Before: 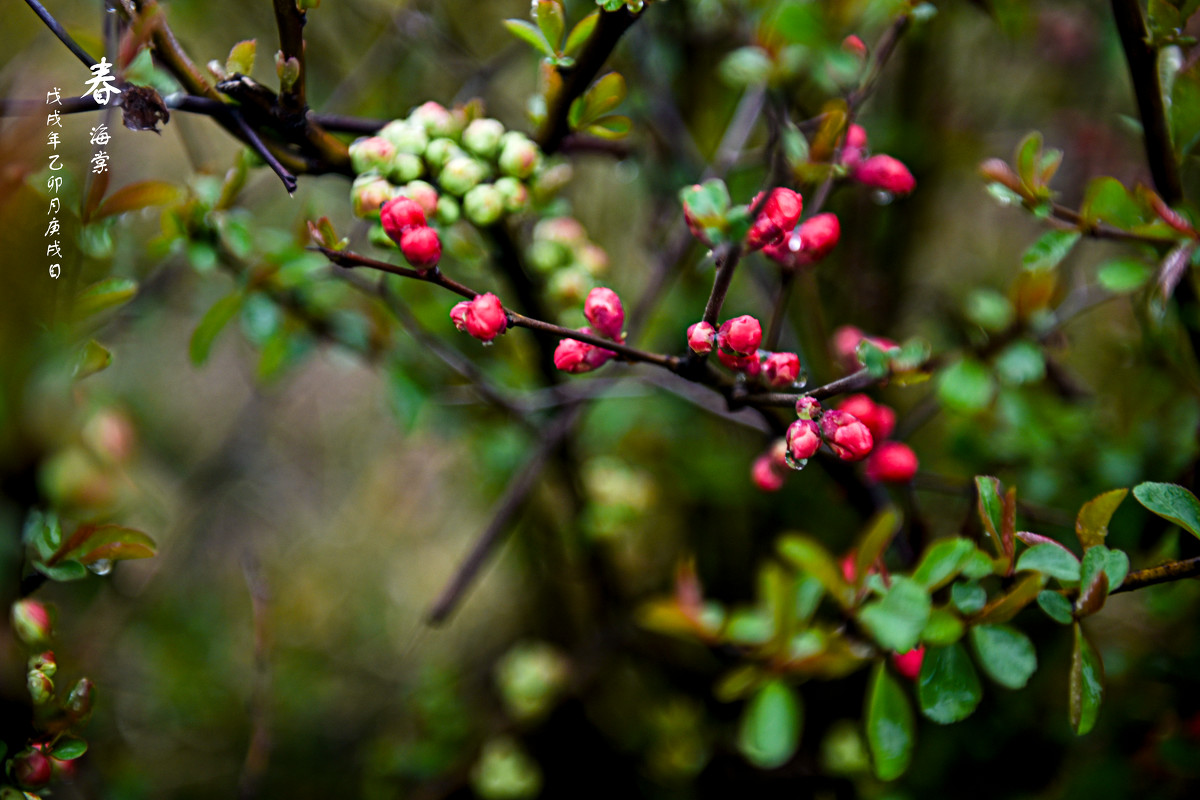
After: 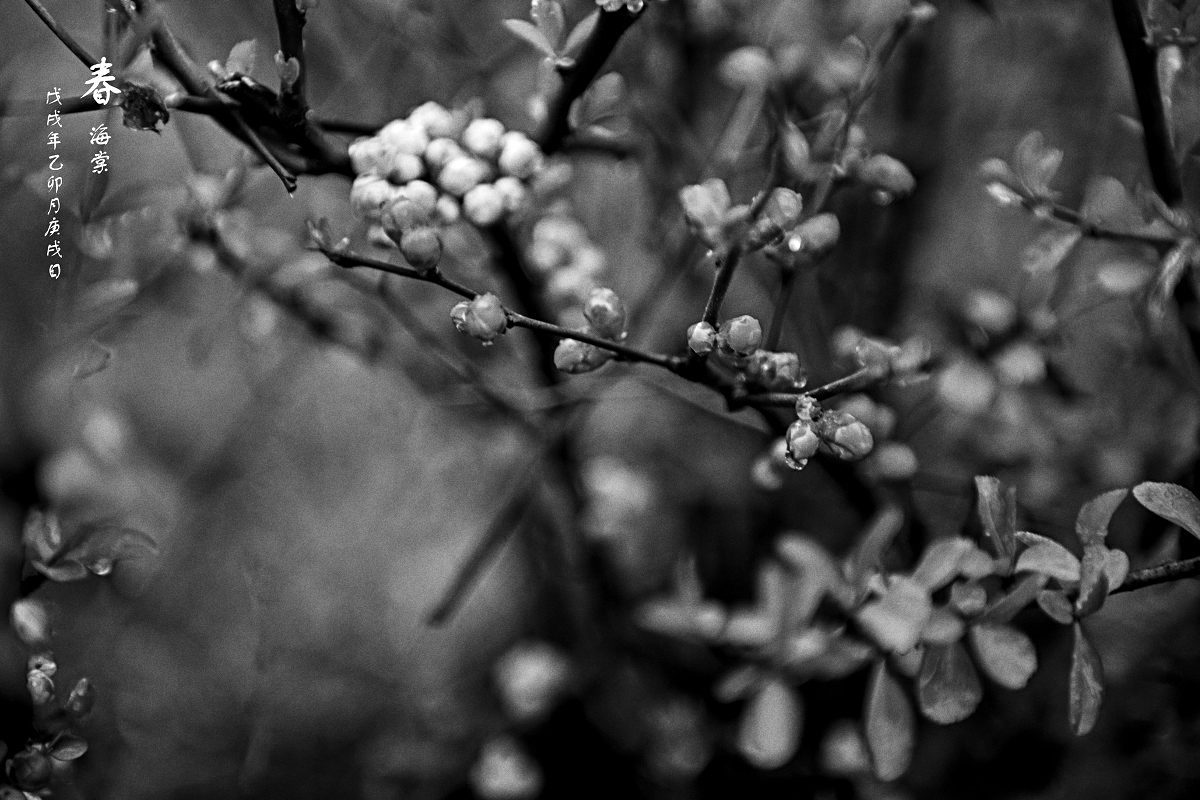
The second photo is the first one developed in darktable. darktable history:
sharpen: amount 0.2
monochrome: on, module defaults
white balance: red 0.948, green 1.02, blue 1.176
grain: coarseness 0.09 ISO
